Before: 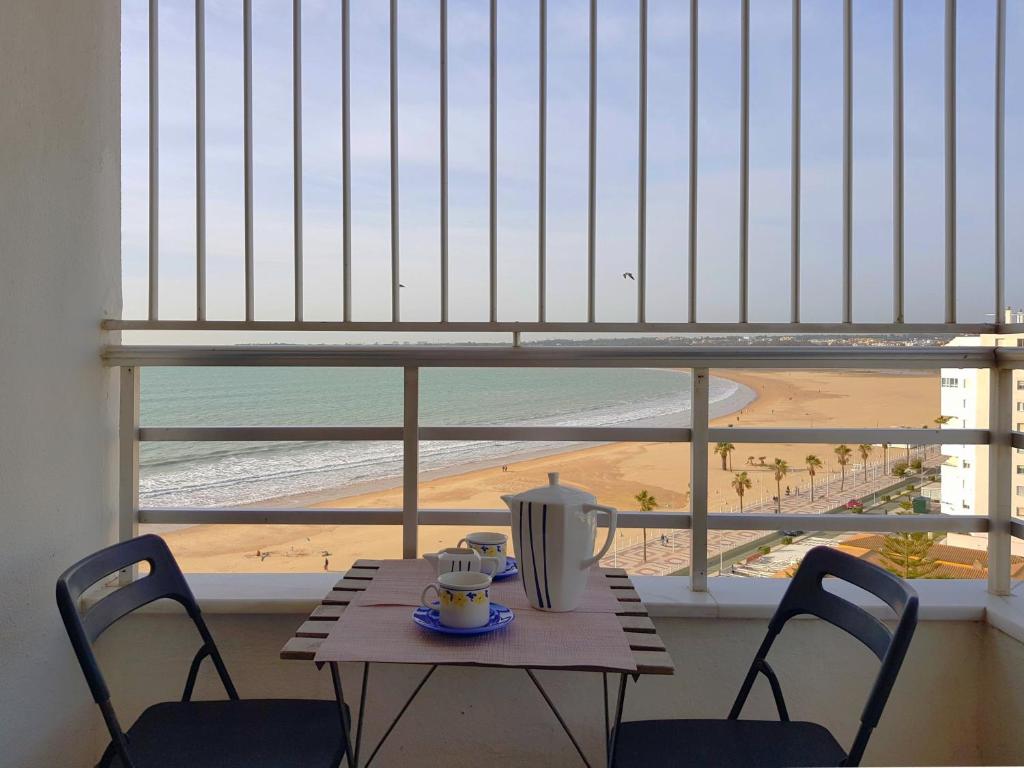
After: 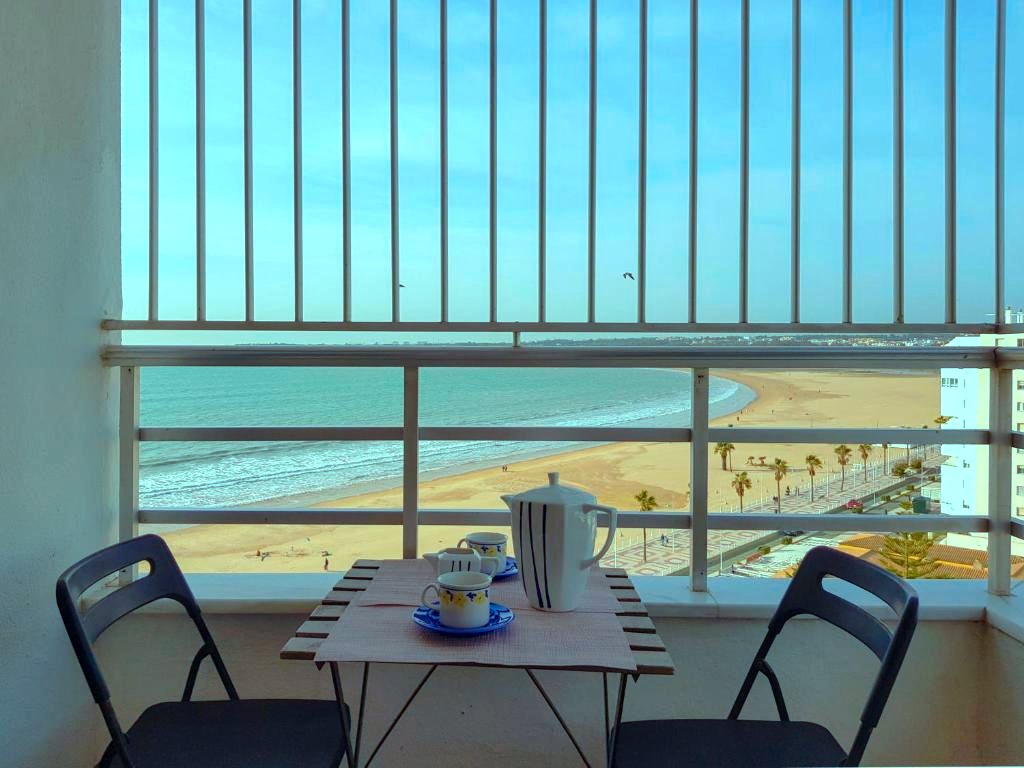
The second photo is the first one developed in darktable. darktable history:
color correction: highlights a* -9.08, highlights b* -22.9
color balance rgb: highlights gain › luminance 15.67%, highlights gain › chroma 6.882%, highlights gain › hue 127.37°, global offset › luminance 0.265%, perceptual saturation grading › global saturation 25.291%
local contrast: on, module defaults
tone equalizer: edges refinement/feathering 500, mask exposure compensation -1.57 EV, preserve details no
